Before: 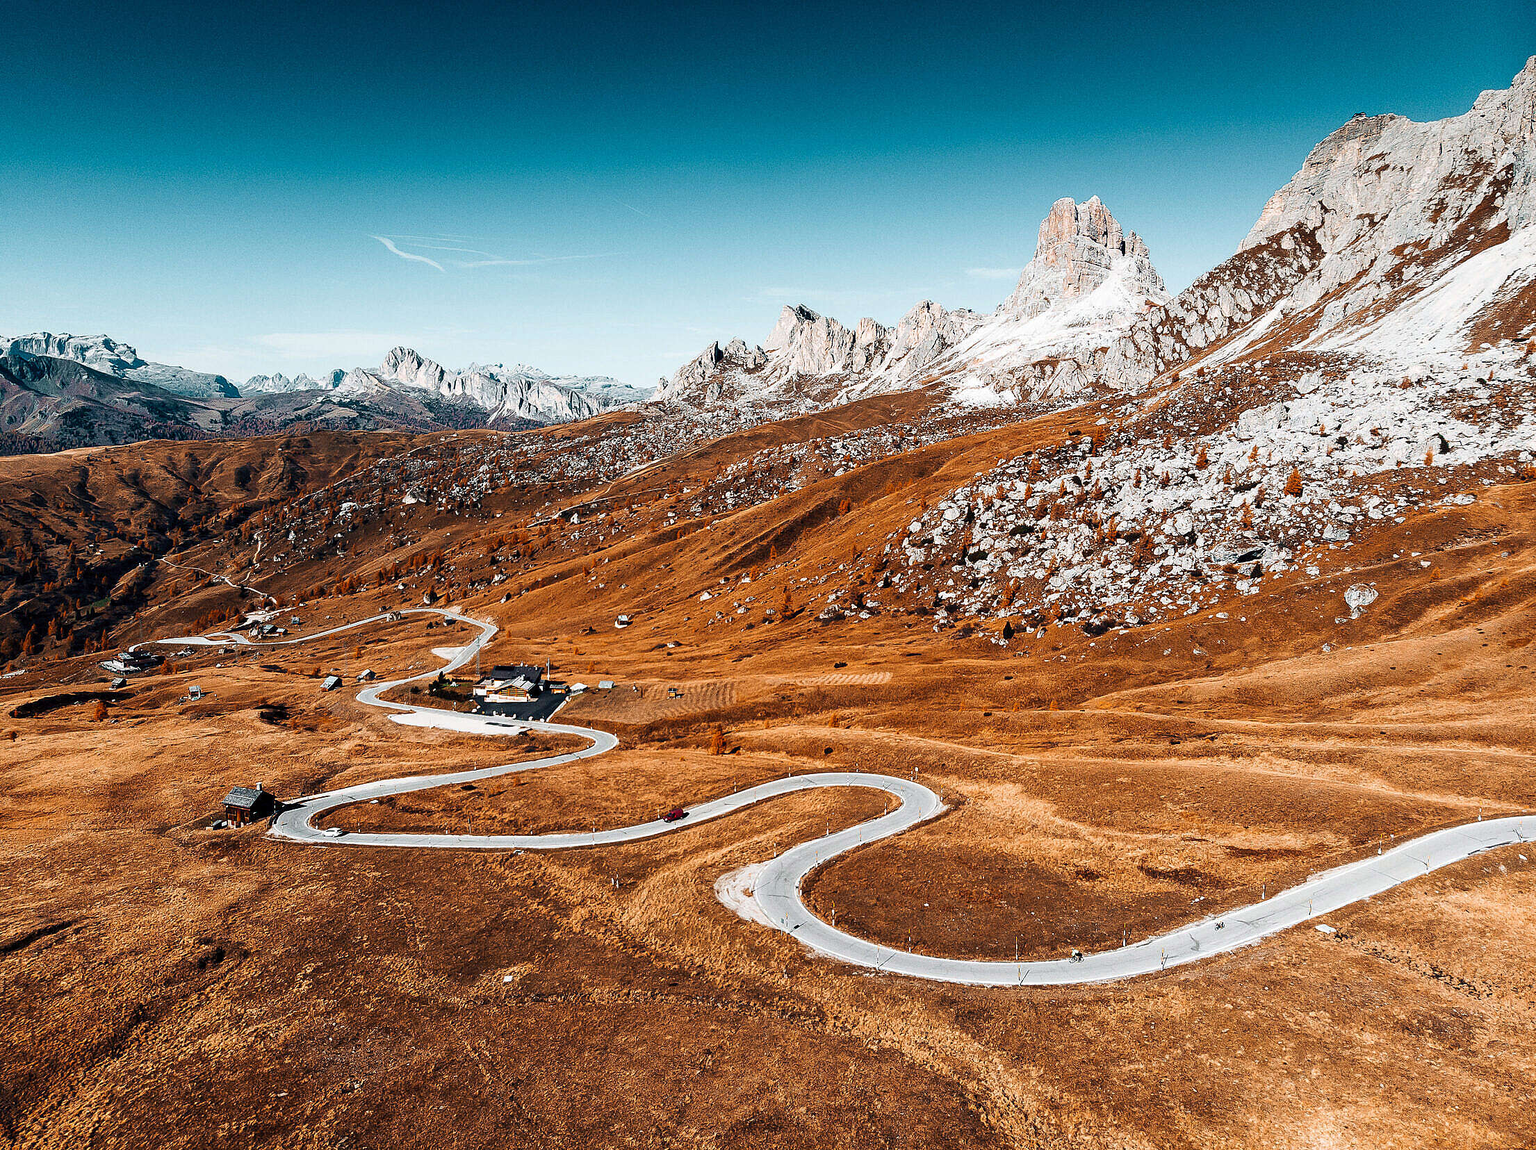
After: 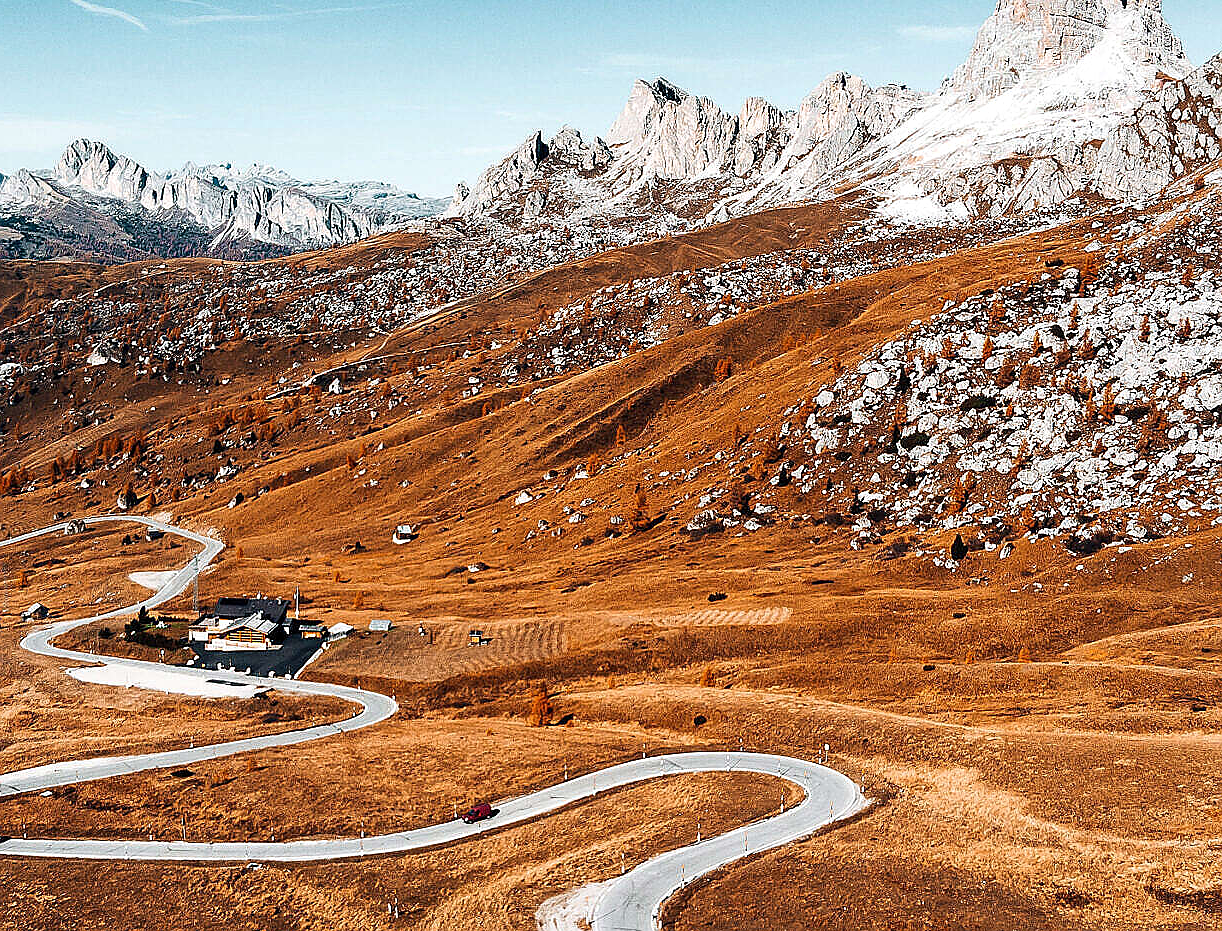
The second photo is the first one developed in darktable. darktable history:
exposure: exposure -0.205 EV, compensate exposure bias true, compensate highlight preservation false
sharpen: radius 0.971, amount 0.61
crop and rotate: left 22.298%, top 21.761%, right 22.391%, bottom 21.94%
